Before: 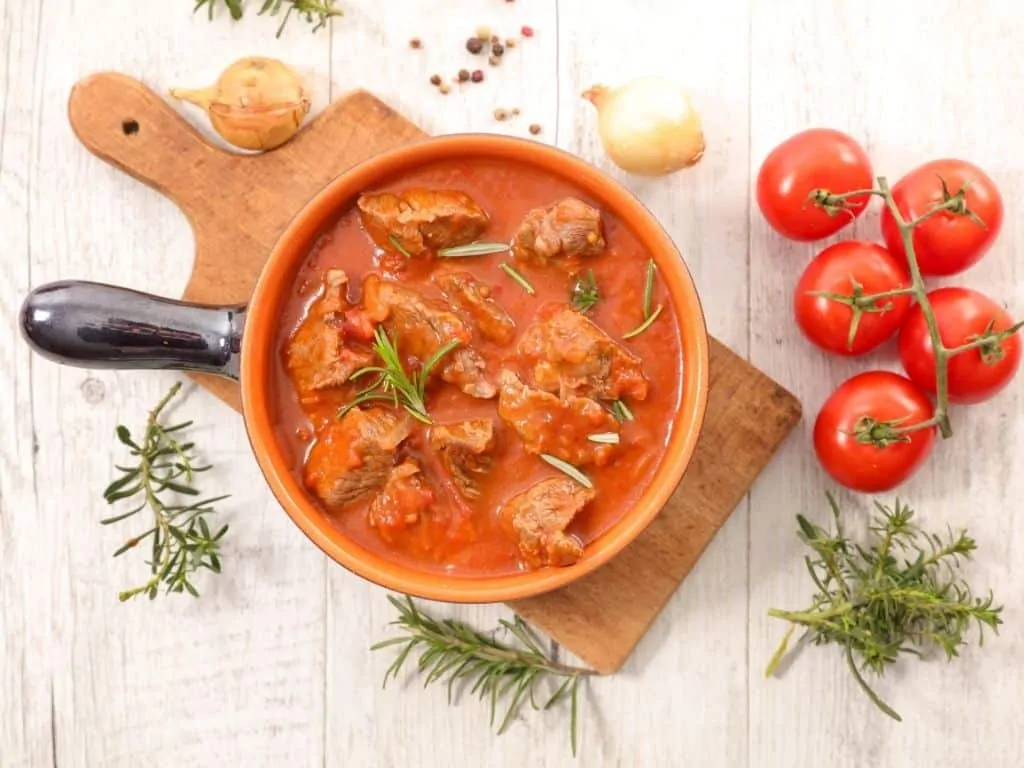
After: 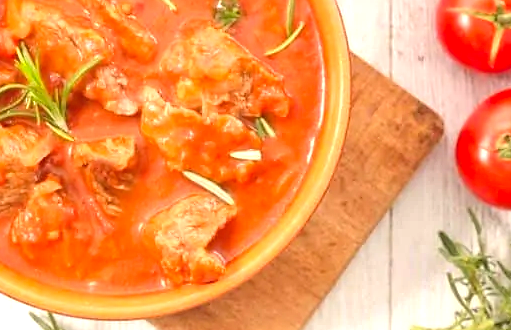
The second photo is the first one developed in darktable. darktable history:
sharpen: amount 0.202
crop: left 35.058%, top 36.946%, right 15.011%, bottom 20.008%
exposure: black level correction 0, exposure 0.696 EV, compensate highlight preservation false
contrast brightness saturation: contrast 0.029, brightness 0.059, saturation 0.125
